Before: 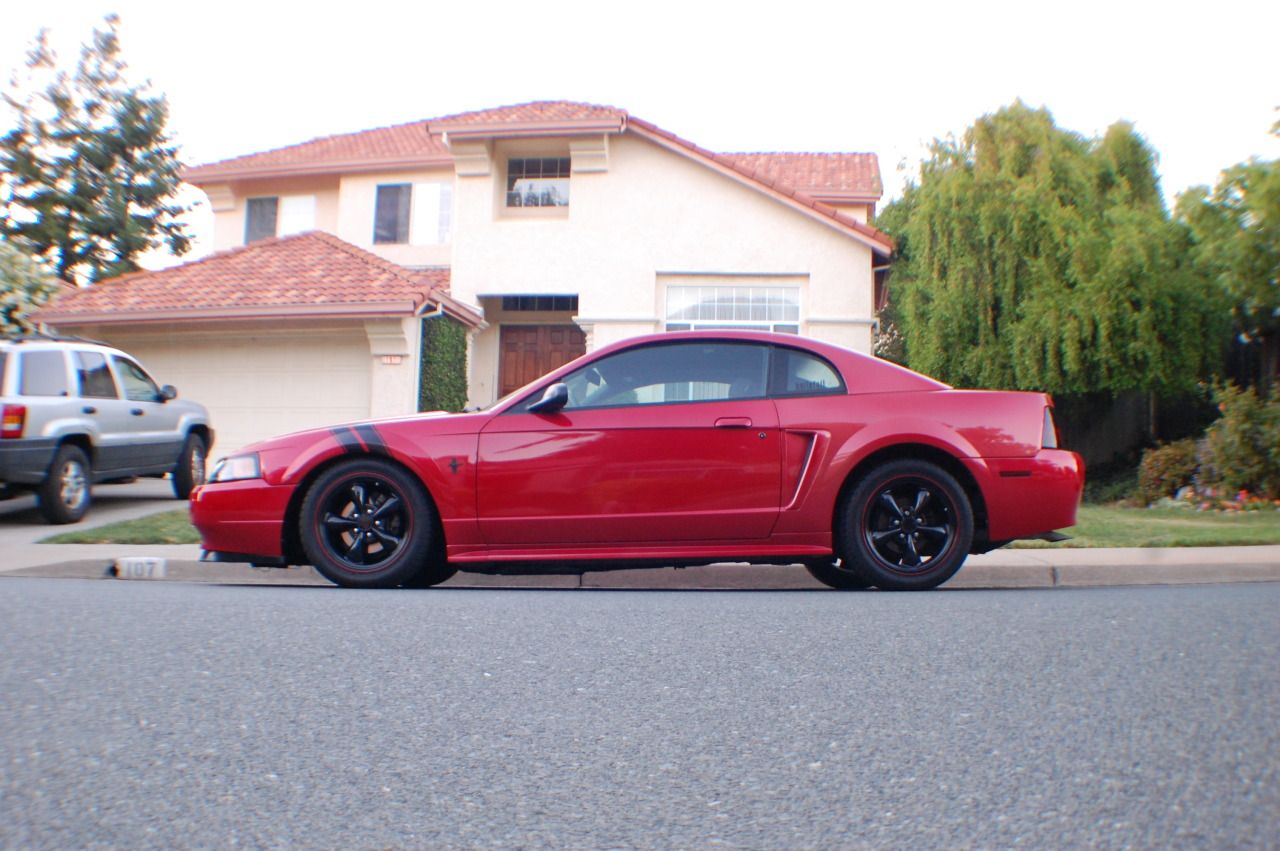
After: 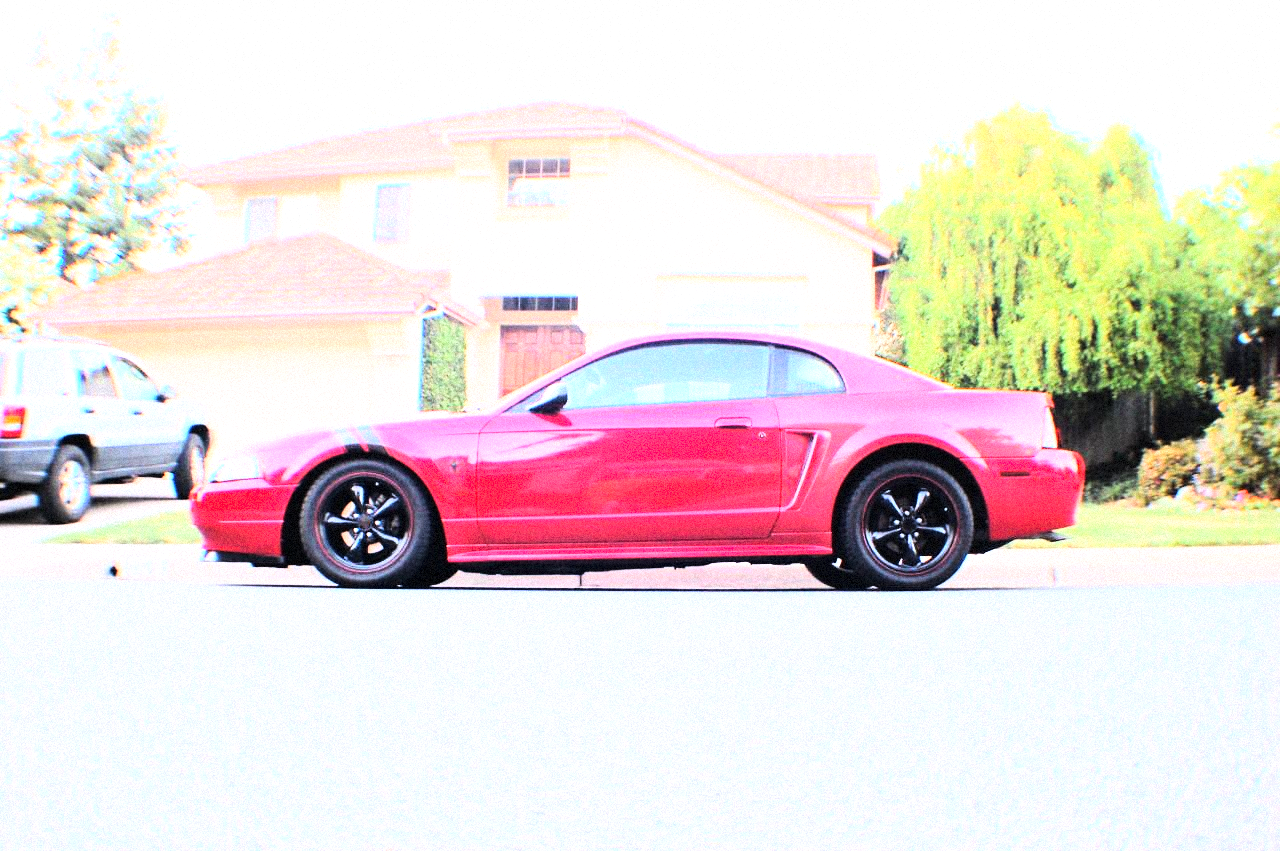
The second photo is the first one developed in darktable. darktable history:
exposure: black level correction 0, exposure 1.5 EV, compensate exposure bias true, compensate highlight preservation false
grain: mid-tones bias 0%
rgb curve: curves: ch0 [(0, 0) (0.21, 0.15) (0.24, 0.21) (0.5, 0.75) (0.75, 0.96) (0.89, 0.99) (1, 1)]; ch1 [(0, 0.02) (0.21, 0.13) (0.25, 0.2) (0.5, 0.67) (0.75, 0.9) (0.89, 0.97) (1, 1)]; ch2 [(0, 0.02) (0.21, 0.13) (0.25, 0.2) (0.5, 0.67) (0.75, 0.9) (0.89, 0.97) (1, 1)], compensate middle gray true
